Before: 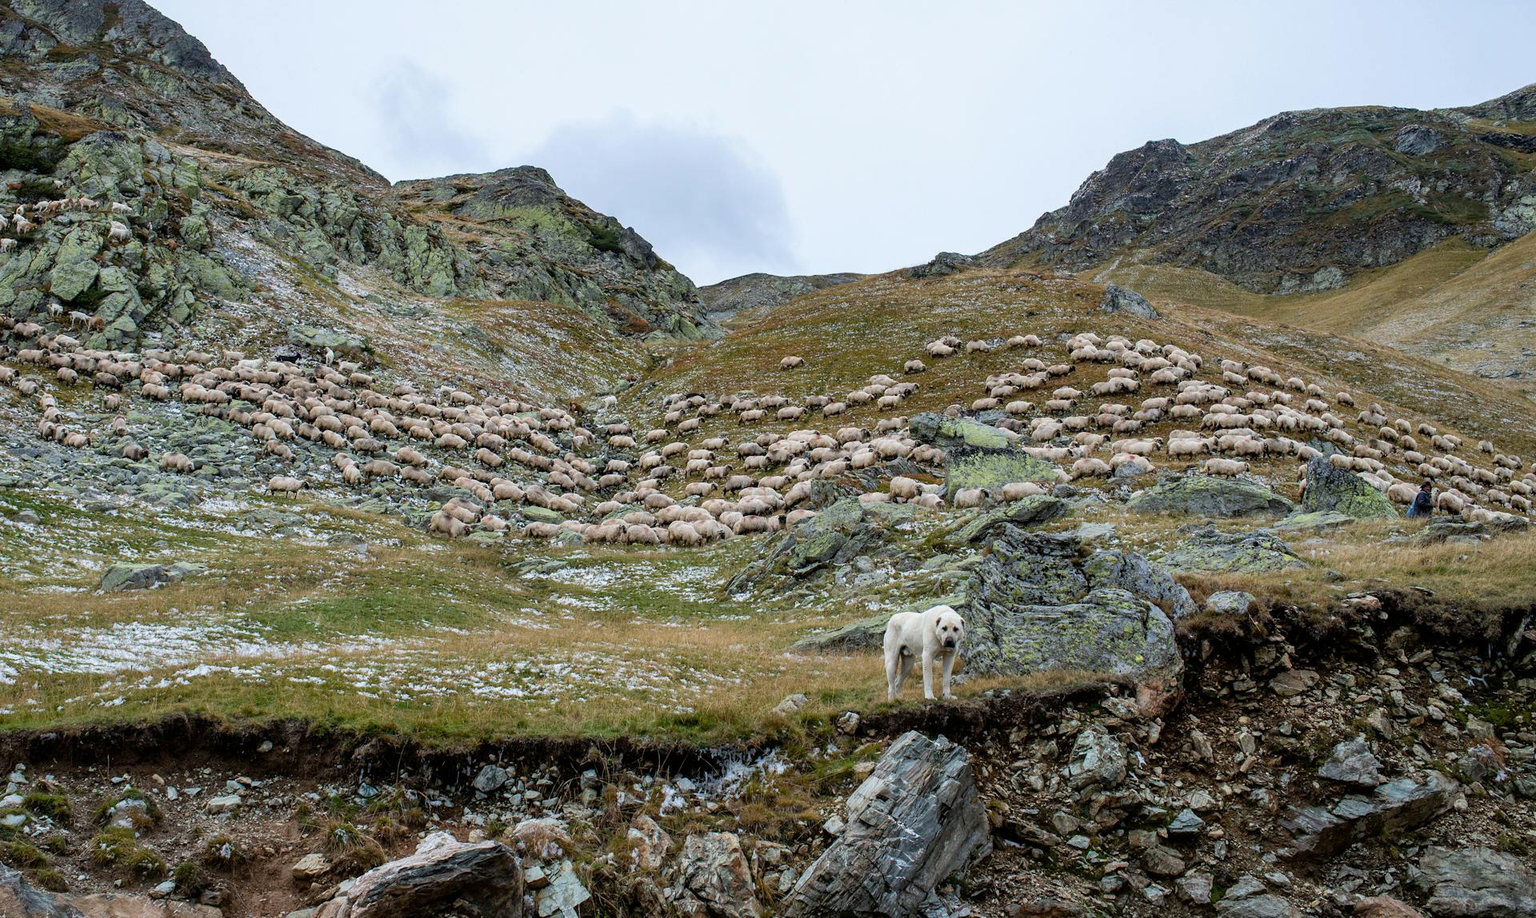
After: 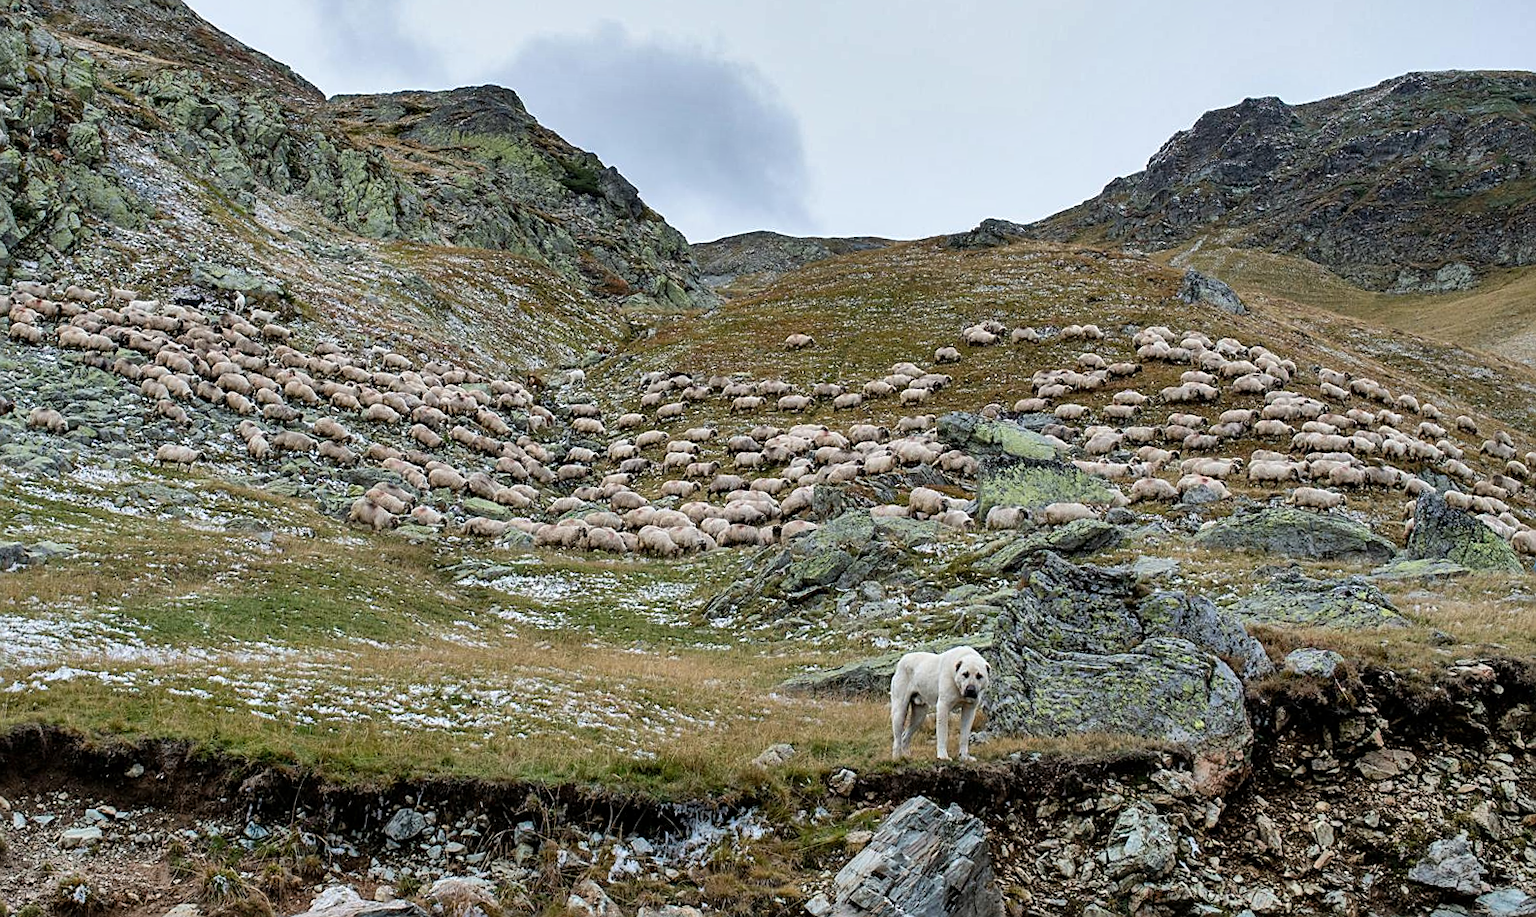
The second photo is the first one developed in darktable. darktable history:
crop and rotate: angle -3.27°, left 5.211%, top 5.211%, right 4.607%, bottom 4.607%
shadows and highlights: shadows 60, highlights -60.23, soften with gaussian
sharpen: on, module defaults
contrast brightness saturation: saturation -0.05
